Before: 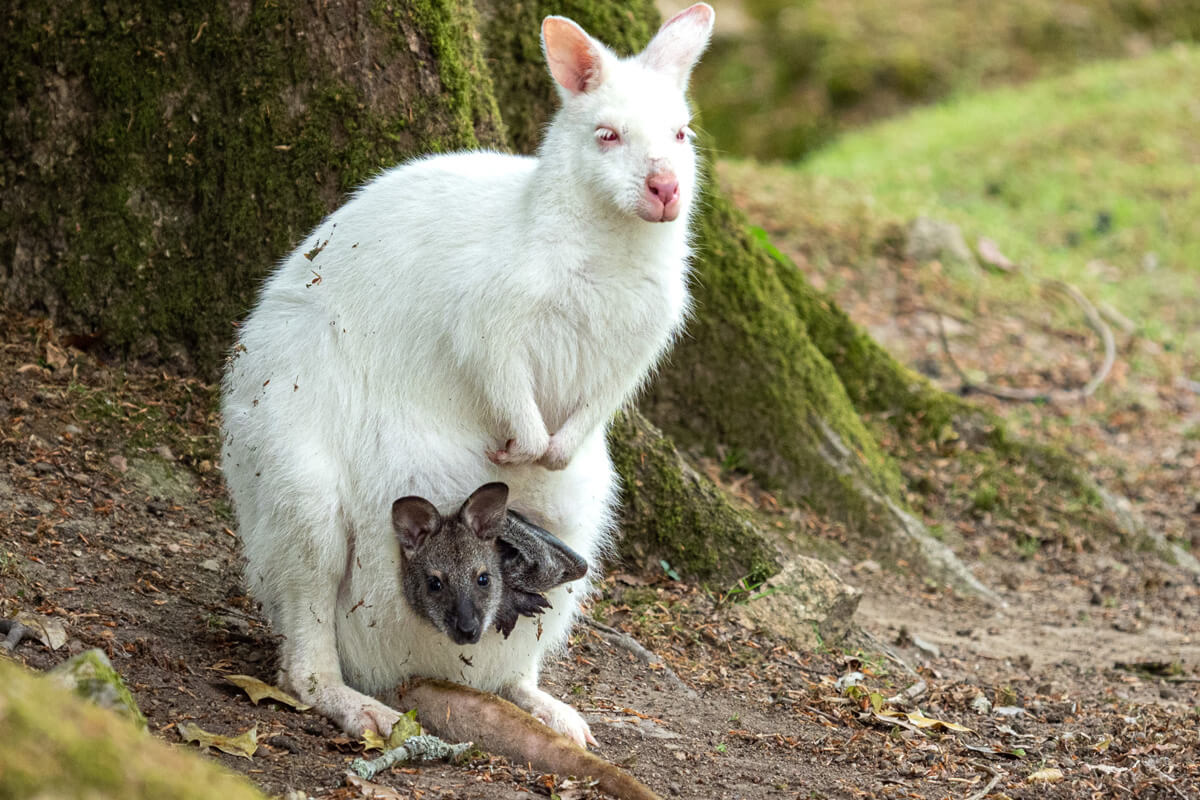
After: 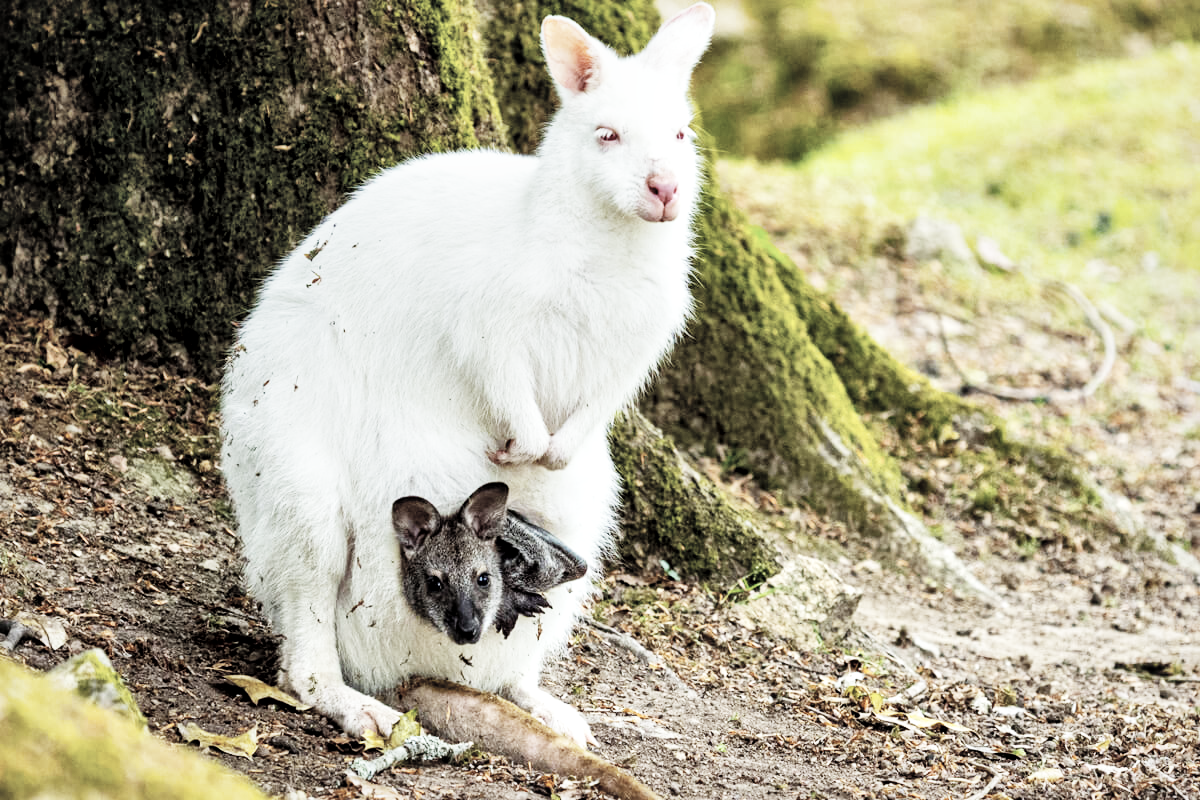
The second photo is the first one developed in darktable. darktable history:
color balance rgb: linear chroma grading › global chroma 50%, perceptual saturation grading › global saturation 2.34%, global vibrance 6.64%, contrast 12.71%, saturation formula JzAzBz (2021)
exposure: exposure 0.6 EV, compensate highlight preservation false
contrast brightness saturation: brightness 0.18, saturation -0.5
local contrast: mode bilateral grid, contrast 25, coarseness 47, detail 151%, midtone range 0.2
sigmoid: contrast 1.69, skew -0.23, preserve hue 0%, red attenuation 0.1, red rotation 0.035, green attenuation 0.1, green rotation -0.017, blue attenuation 0.15, blue rotation -0.052, base primaries Rec2020
white balance: red 0.978, blue 0.999
